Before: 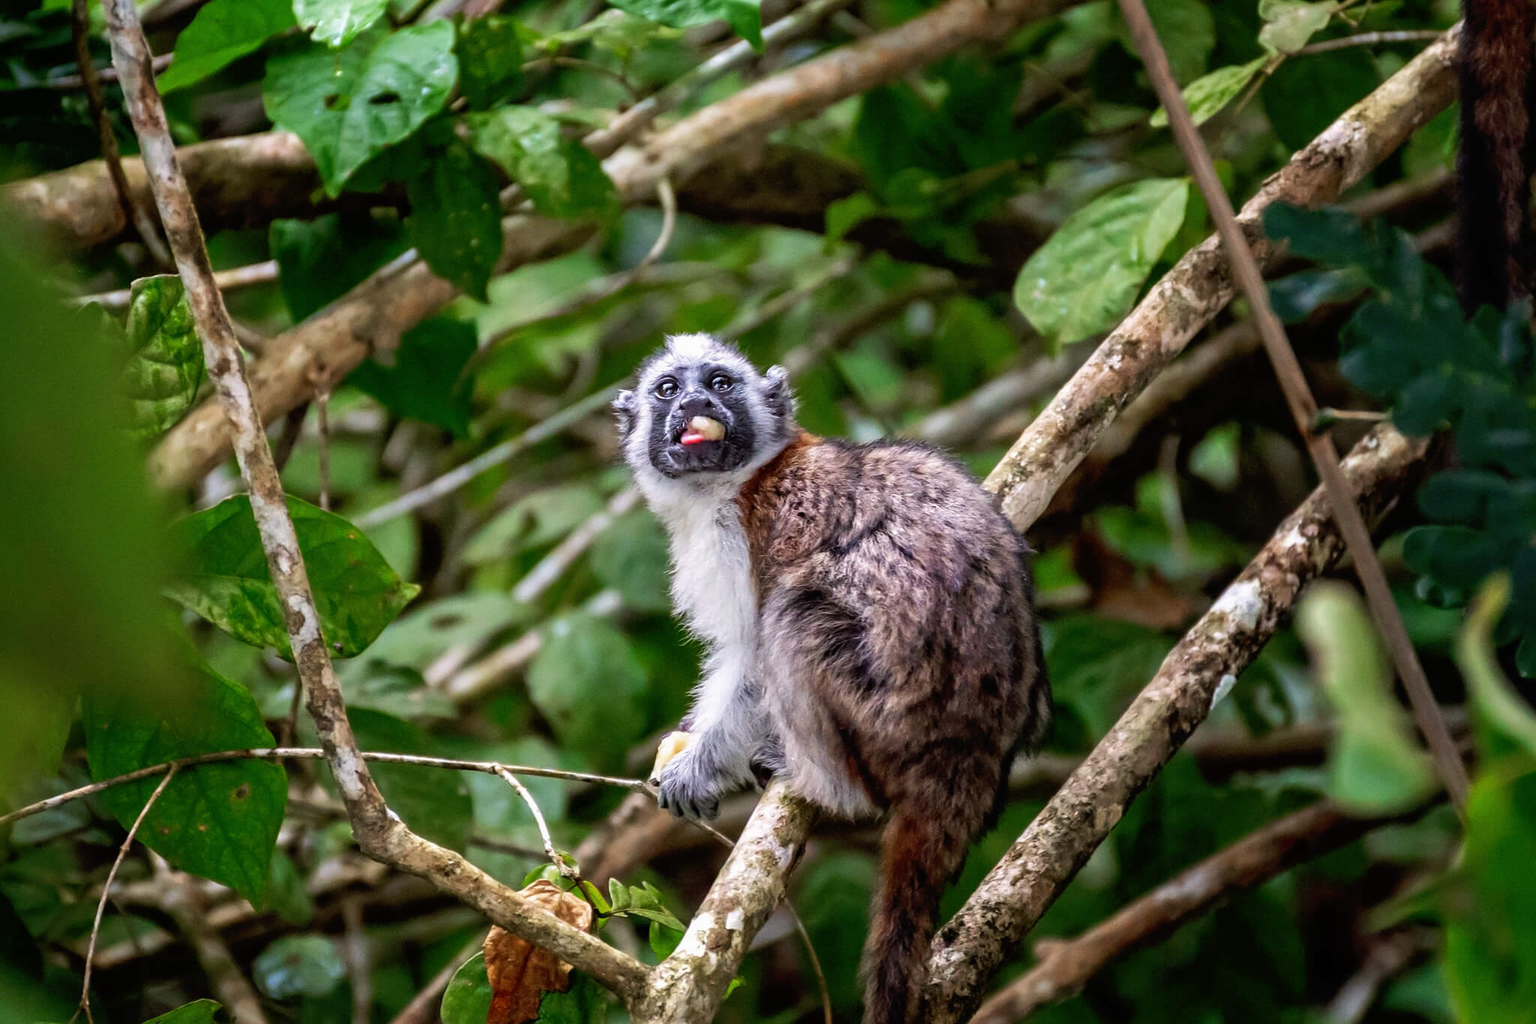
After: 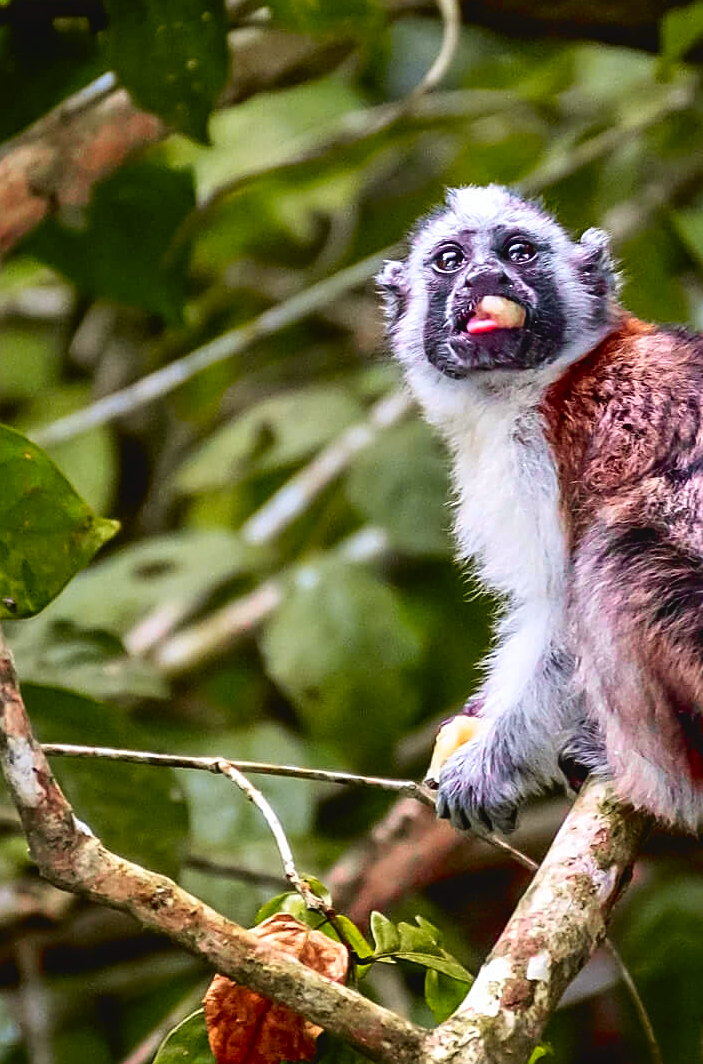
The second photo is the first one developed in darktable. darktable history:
sharpen: on, module defaults
tone curve: curves: ch0 [(0, 0.036) (0.119, 0.115) (0.466, 0.498) (0.715, 0.767) (0.817, 0.865) (1, 0.998)]; ch1 [(0, 0) (0.377, 0.416) (0.44, 0.461) (0.487, 0.49) (0.514, 0.517) (0.536, 0.577) (0.66, 0.724) (1, 1)]; ch2 [(0, 0) (0.38, 0.405) (0.463, 0.443) (0.492, 0.486) (0.526, 0.541) (0.578, 0.598) (0.653, 0.698) (1, 1)], color space Lab, independent channels, preserve colors none
crop and rotate: left 21.575%, top 19.009%, right 44.052%, bottom 2.996%
tone equalizer: on, module defaults
